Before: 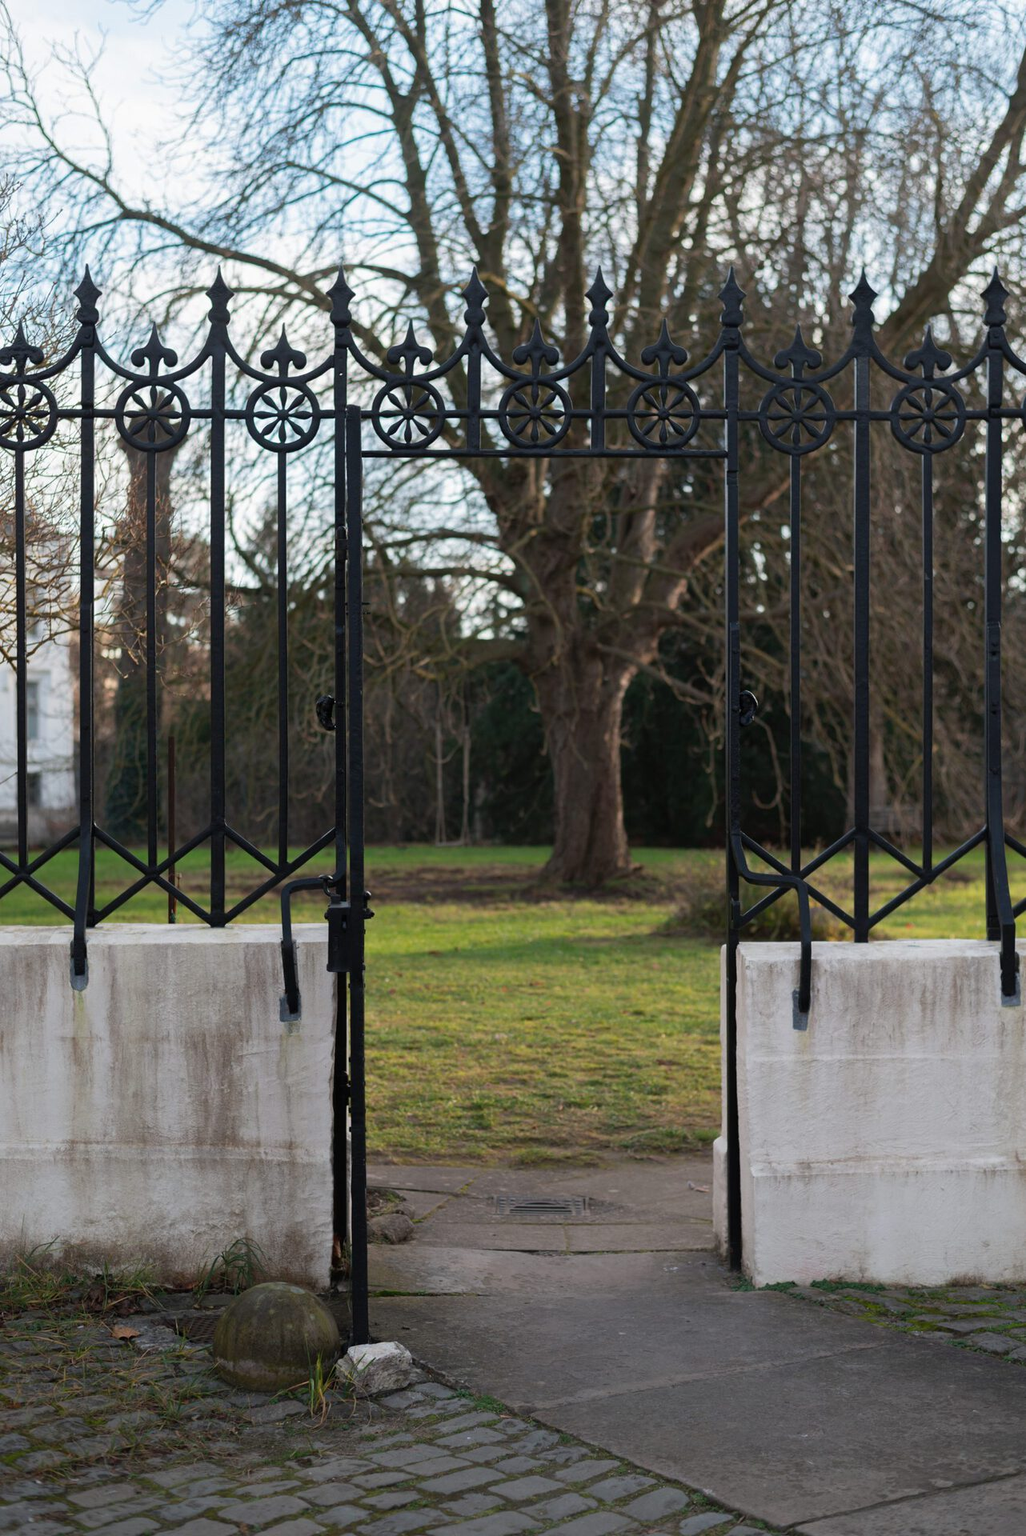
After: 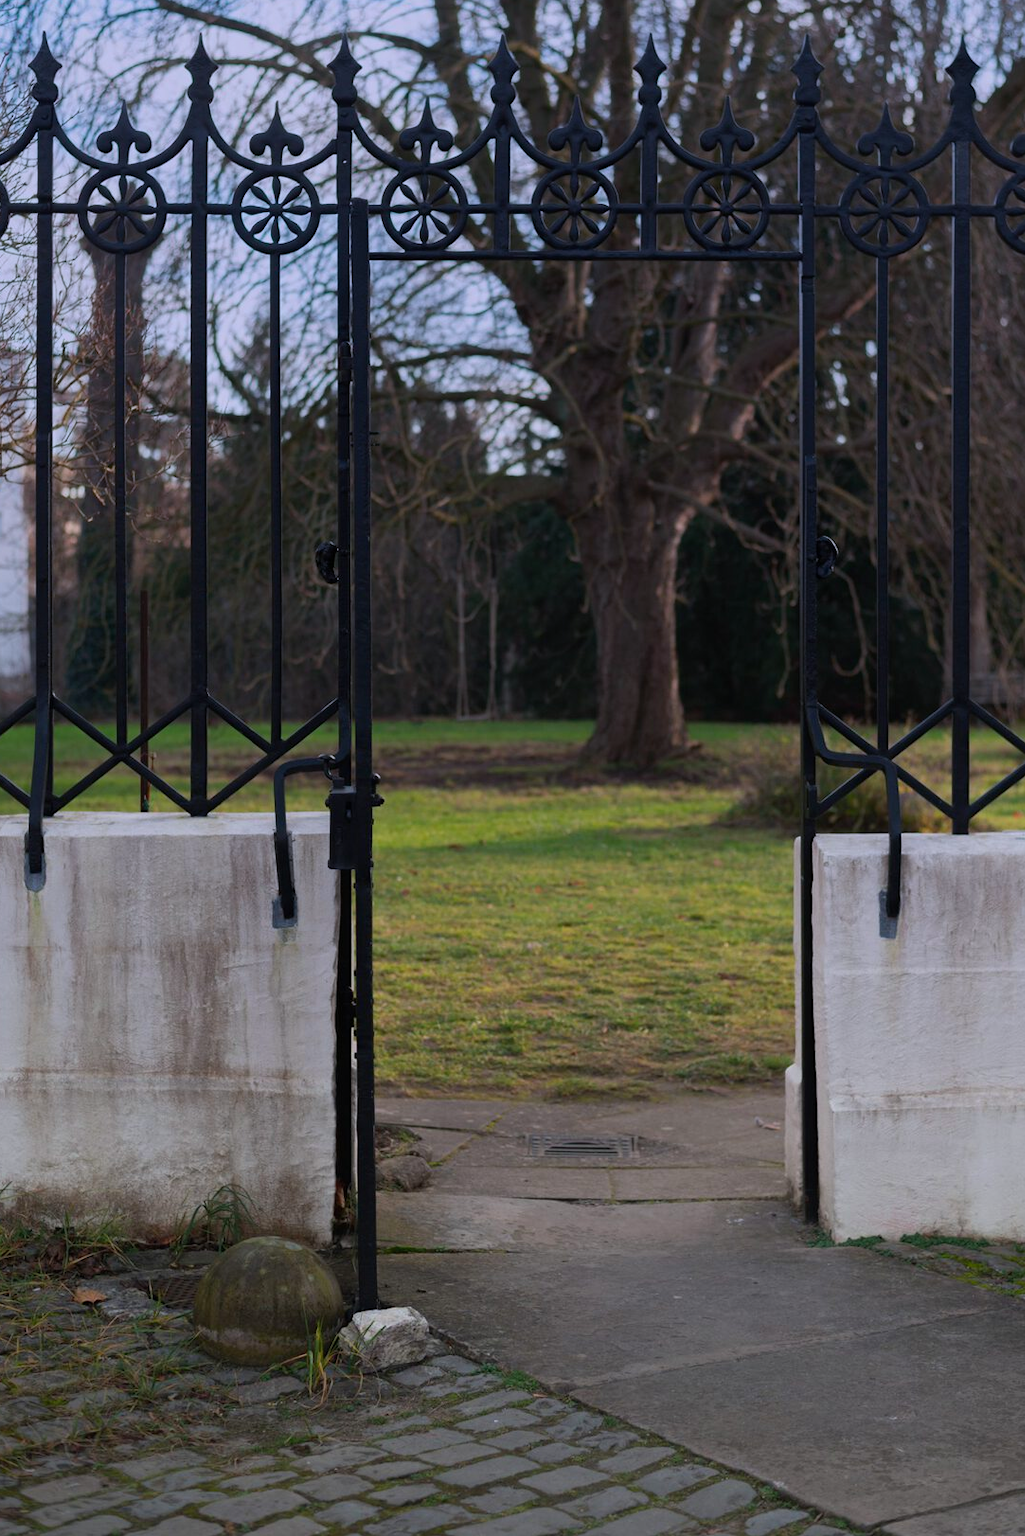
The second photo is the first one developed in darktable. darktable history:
graduated density: hue 238.83°, saturation 50%
color correction: saturation 1.11
white balance: emerald 1
crop and rotate: left 4.842%, top 15.51%, right 10.668%
